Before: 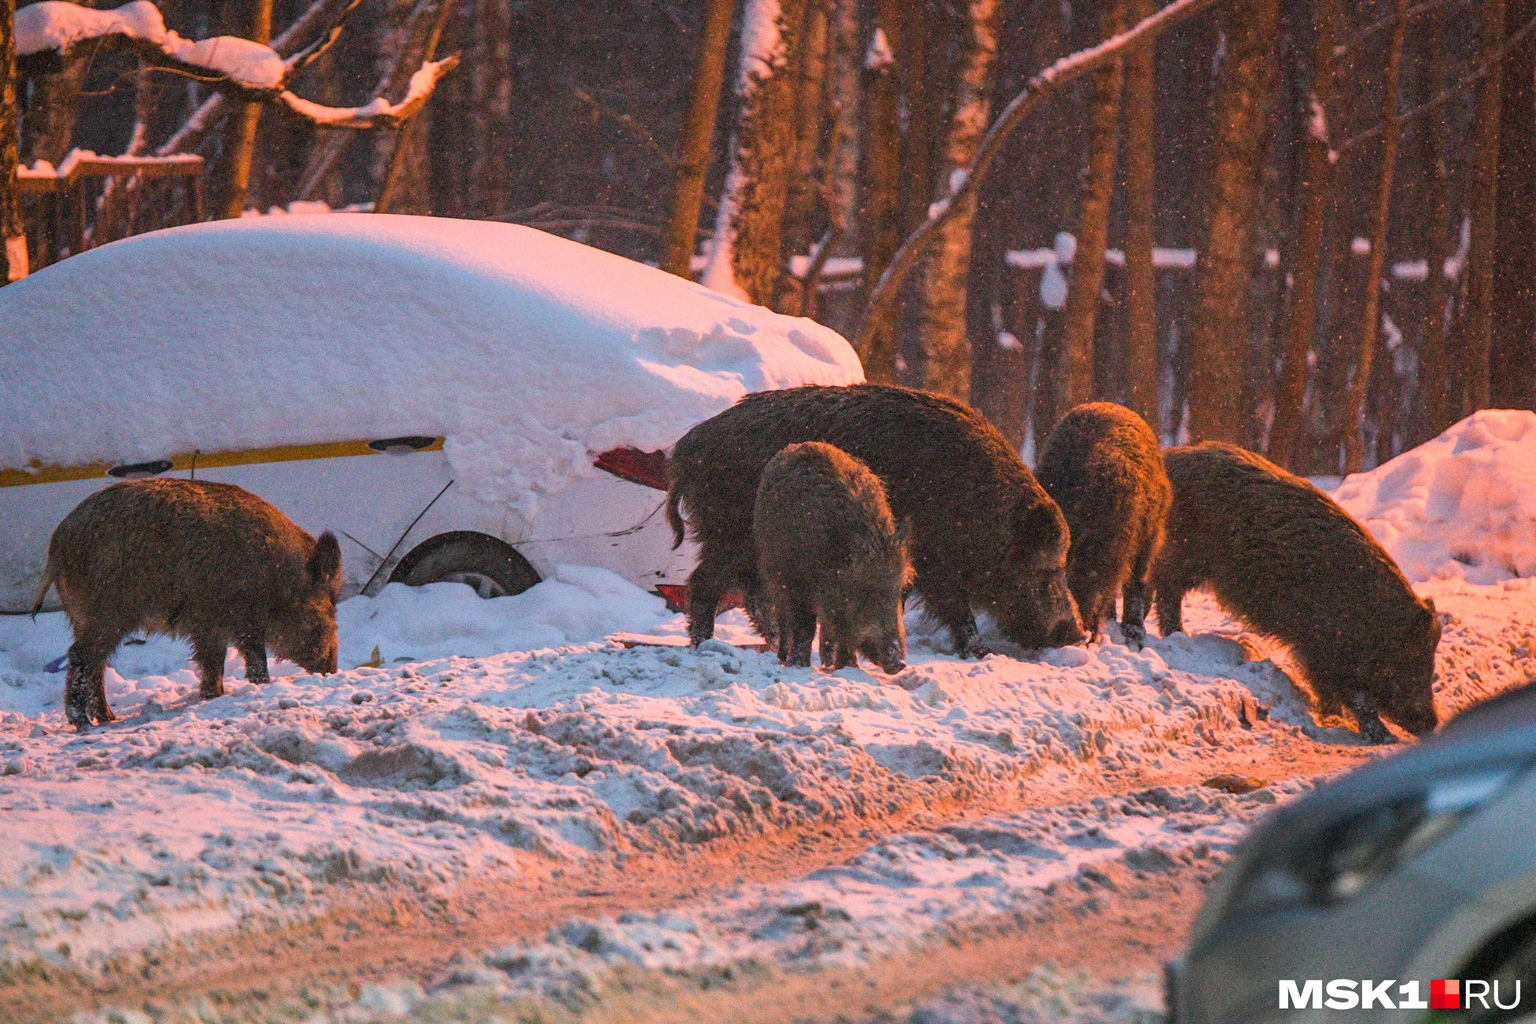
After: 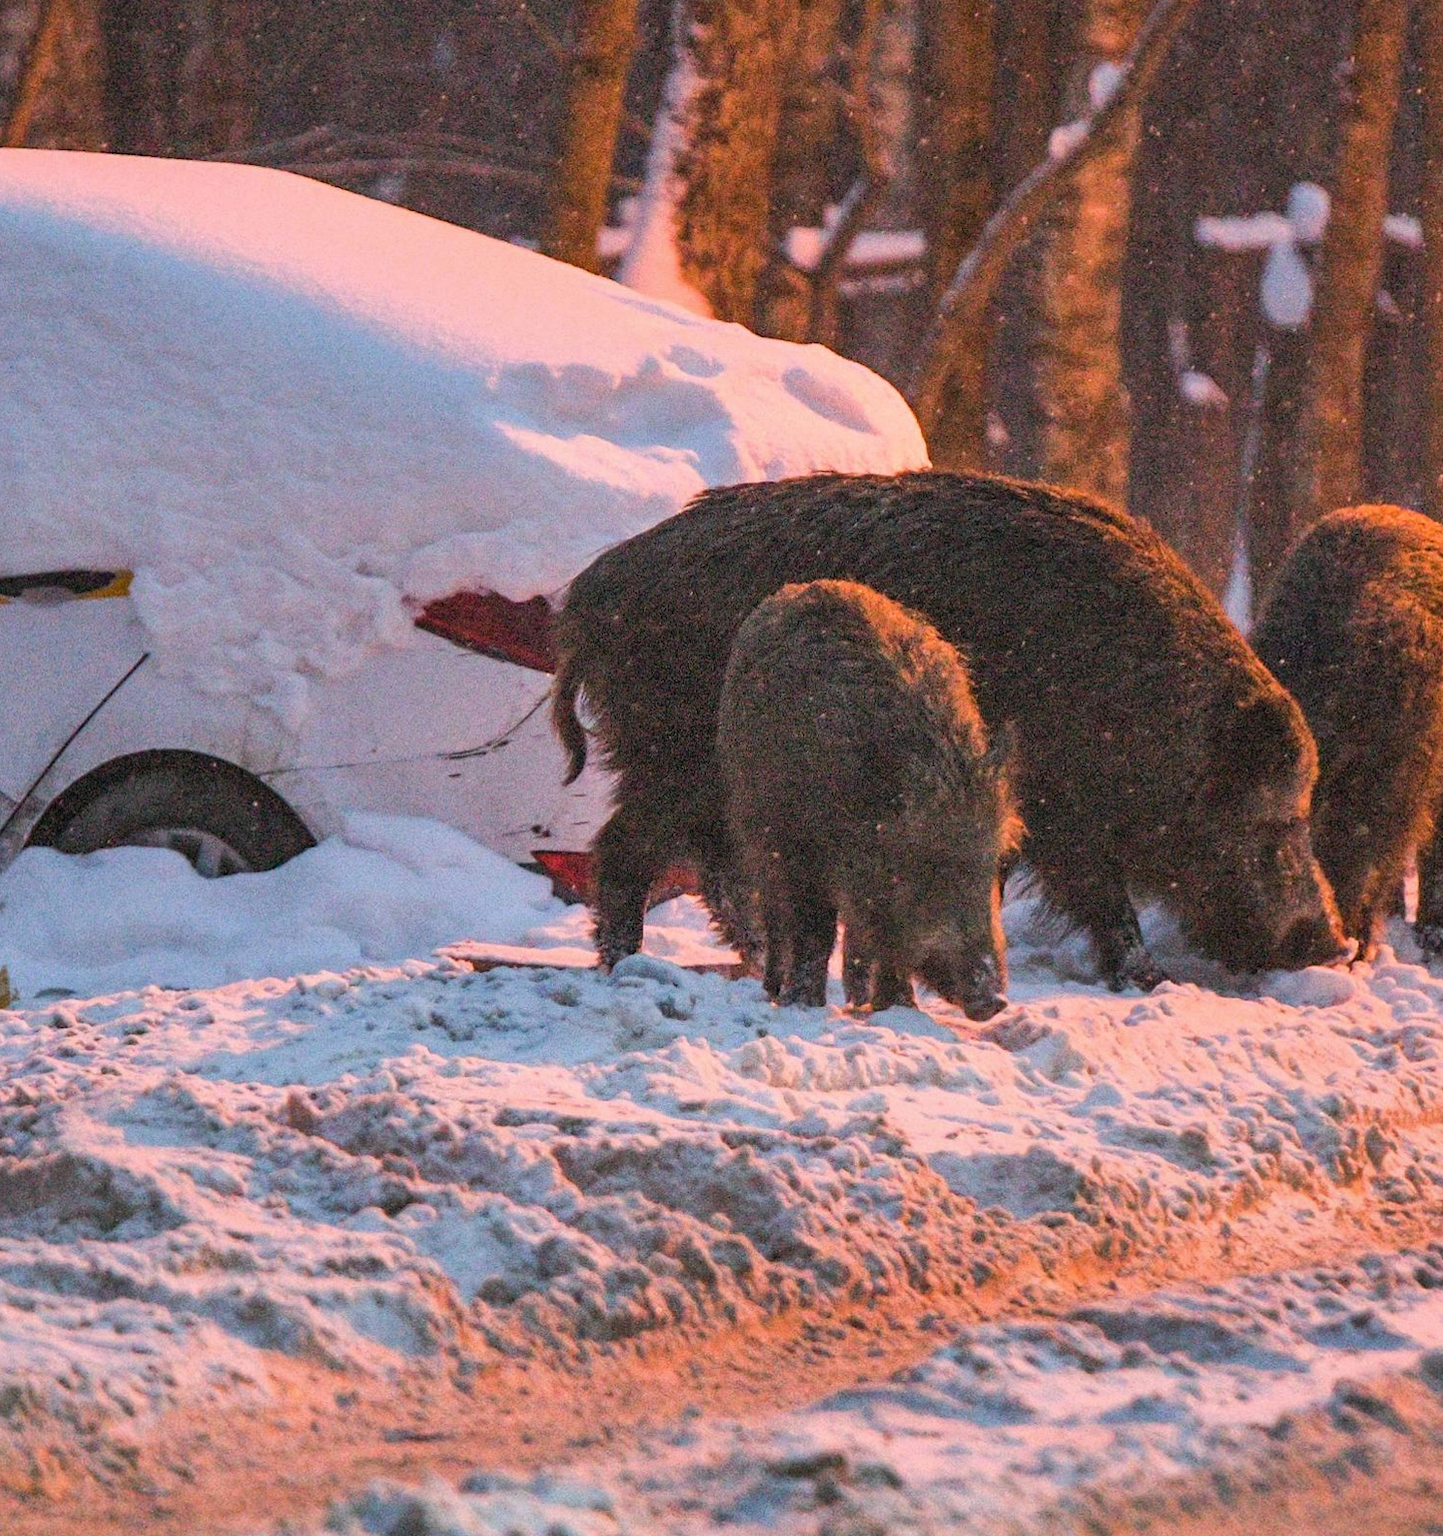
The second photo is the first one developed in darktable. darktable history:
crop and rotate: angle 0.024°, left 24.386%, top 13.246%, right 25.973%, bottom 7.525%
tone equalizer: edges refinement/feathering 500, mask exposure compensation -1.57 EV, preserve details no
shadows and highlights: shadows 31.48, highlights -32.34, soften with gaussian
